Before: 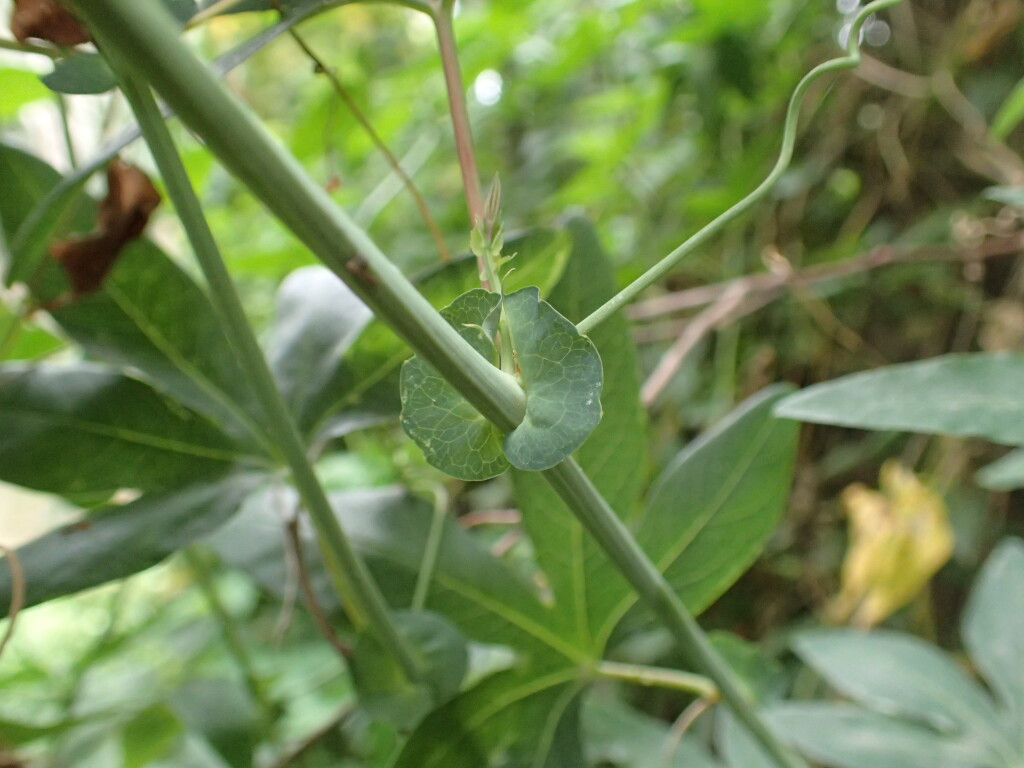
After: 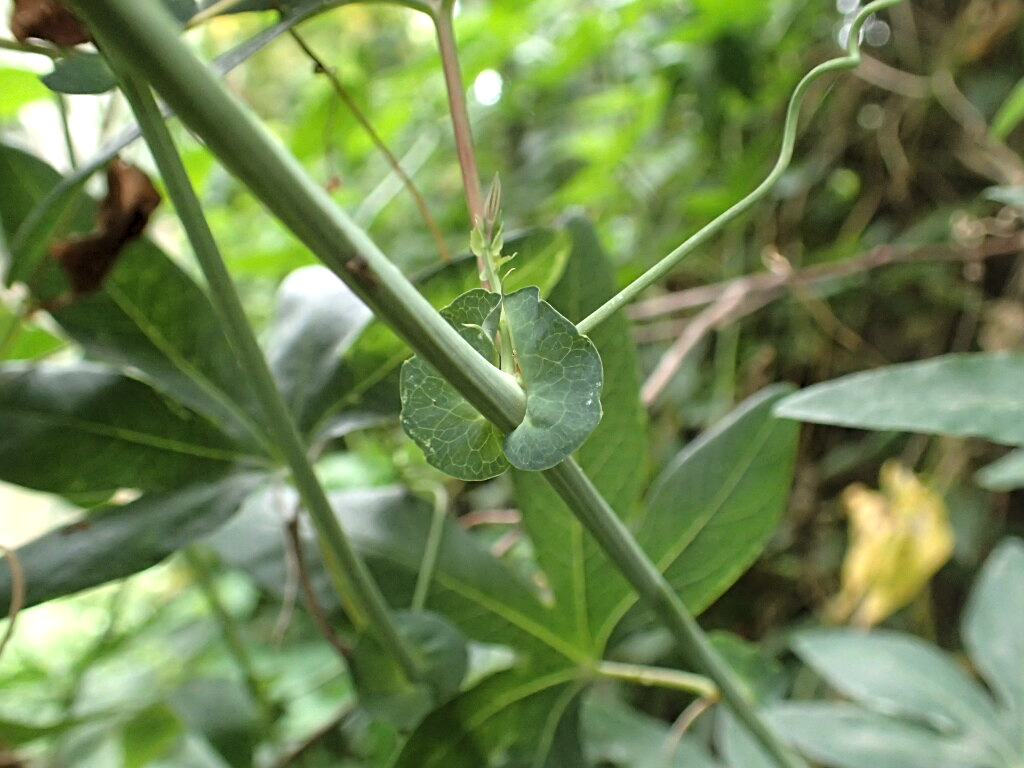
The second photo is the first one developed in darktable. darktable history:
sharpen: radius 2.524, amount 0.337
levels: levels [0.052, 0.496, 0.908]
